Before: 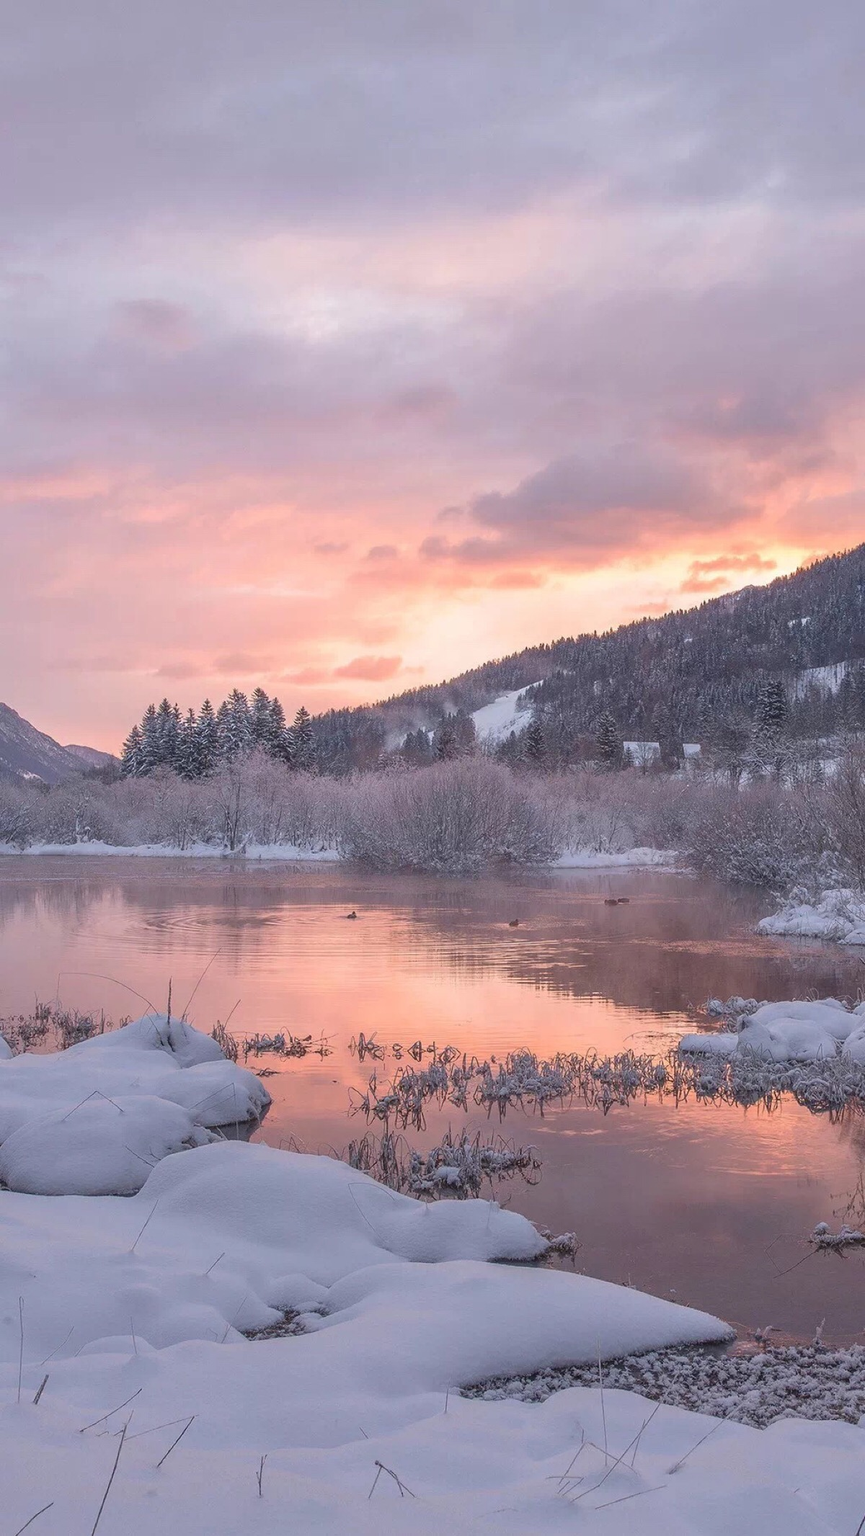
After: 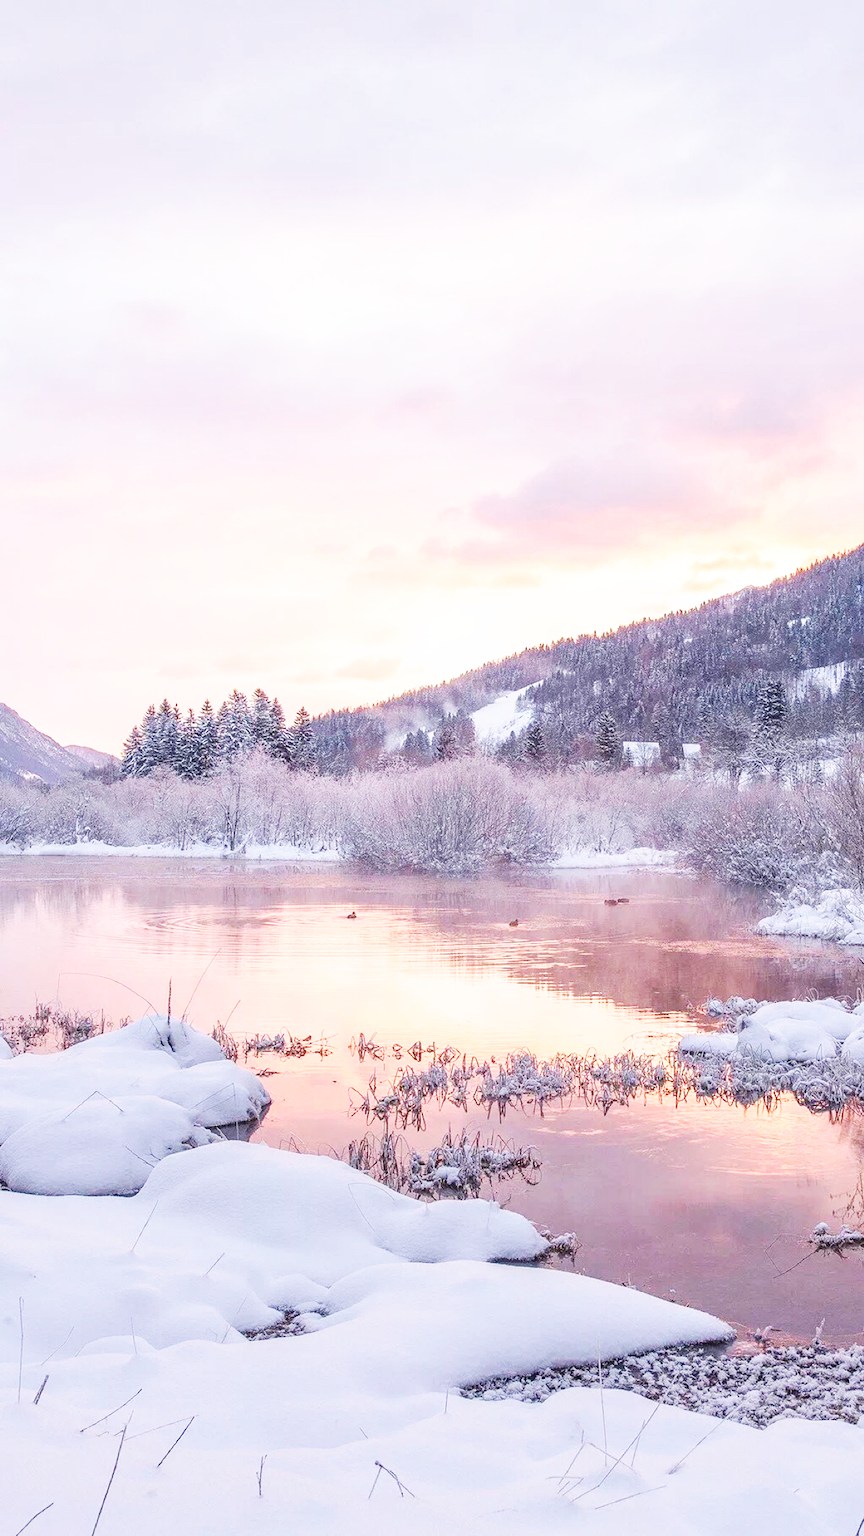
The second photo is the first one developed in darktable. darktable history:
base curve: curves: ch0 [(0, 0) (0.007, 0.004) (0.027, 0.03) (0.046, 0.07) (0.207, 0.54) (0.442, 0.872) (0.673, 0.972) (1, 1)], preserve colors none
exposure: exposure 0.2 EV, compensate highlight preservation false
